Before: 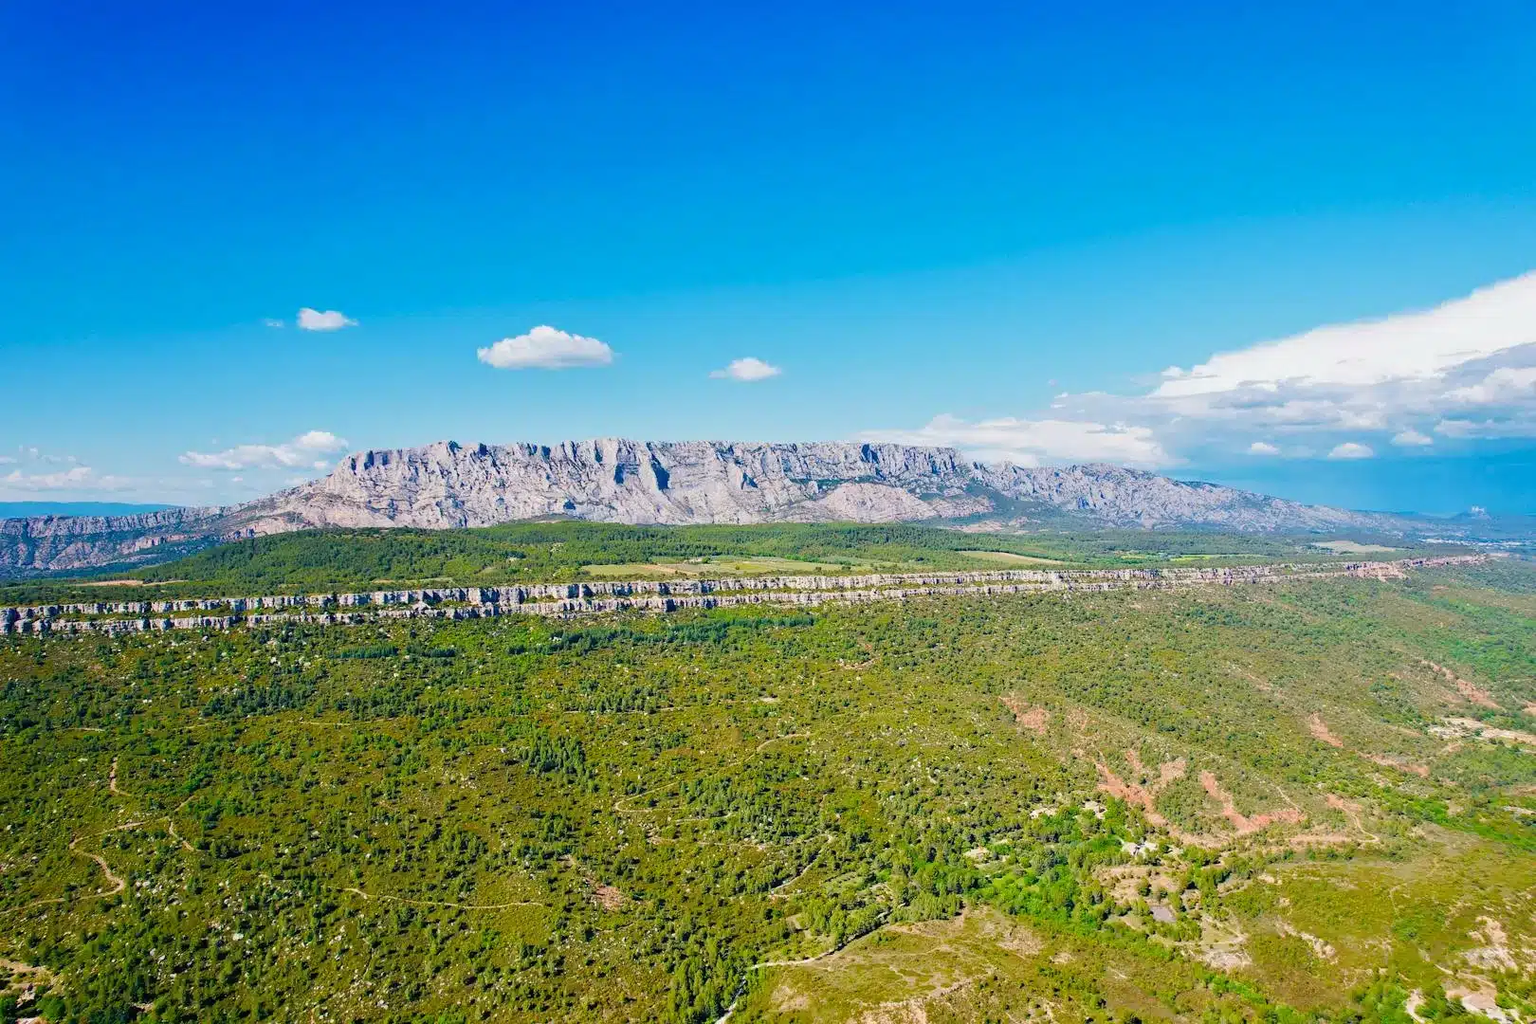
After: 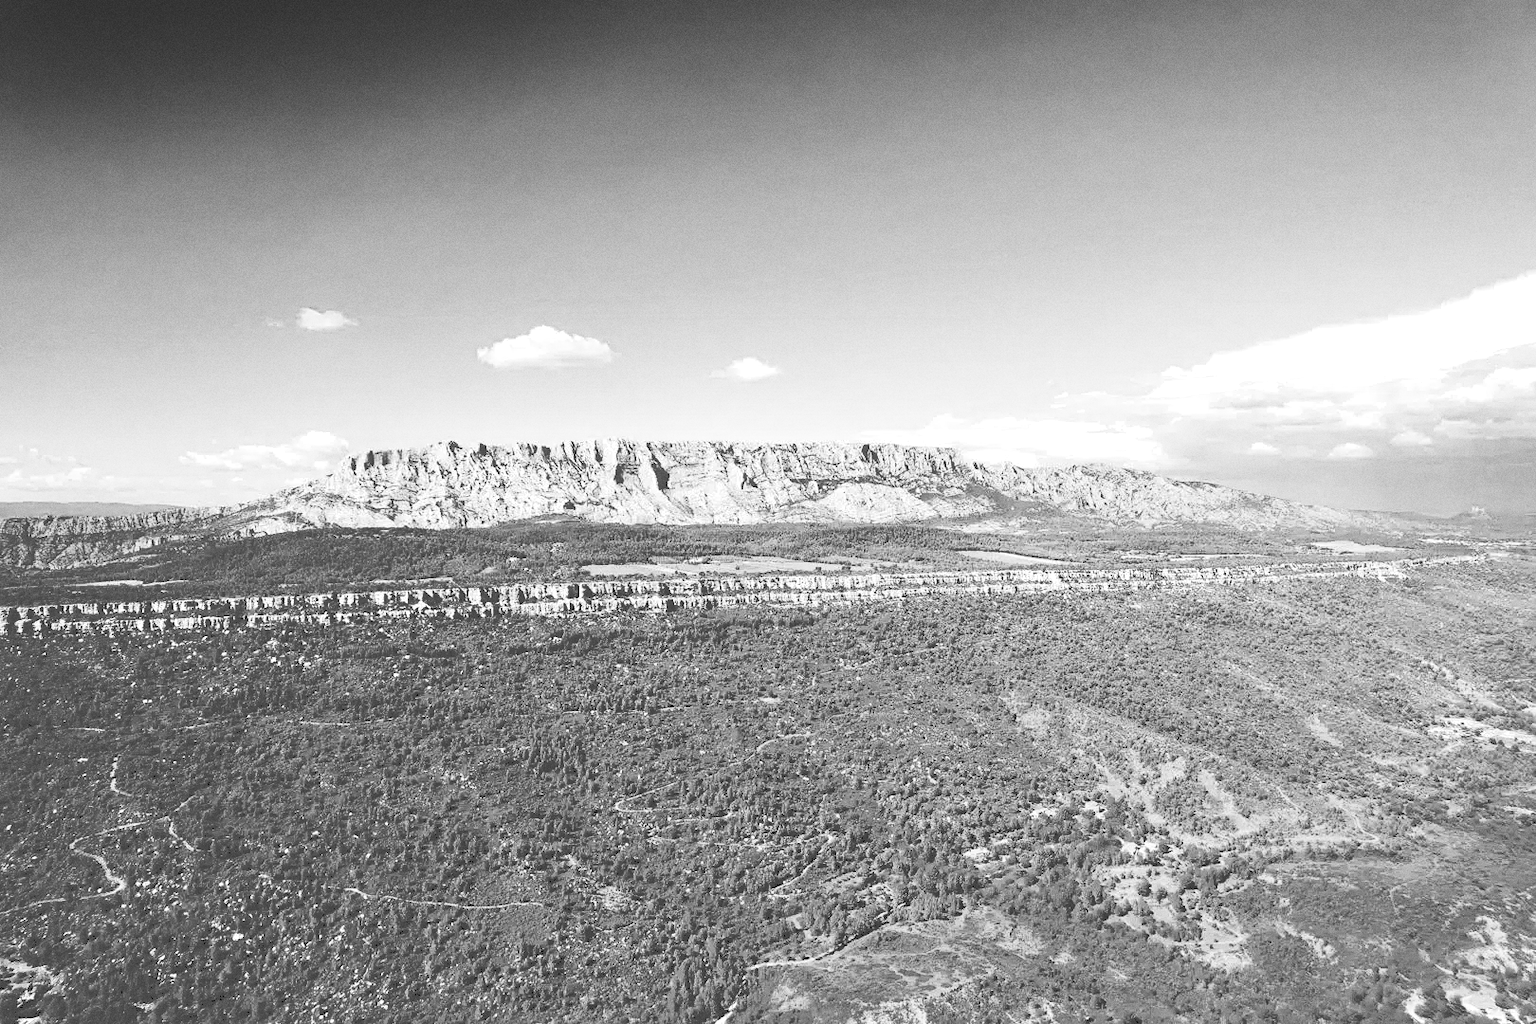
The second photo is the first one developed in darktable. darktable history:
tone equalizer: -8 EV -0.75 EV, -7 EV -0.7 EV, -6 EV -0.6 EV, -5 EV -0.4 EV, -3 EV 0.4 EV, -2 EV 0.6 EV, -1 EV 0.7 EV, +0 EV 0.75 EV, edges refinement/feathering 500, mask exposure compensation -1.57 EV, preserve details no
grain: coarseness 0.09 ISO
tone curve: curves: ch0 [(0, 0) (0.003, 0.319) (0.011, 0.319) (0.025, 0.323) (0.044, 0.323) (0.069, 0.327) (0.1, 0.33) (0.136, 0.338) (0.177, 0.348) (0.224, 0.361) (0.277, 0.374) (0.335, 0.398) (0.399, 0.444) (0.468, 0.516) (0.543, 0.595) (0.623, 0.694) (0.709, 0.793) (0.801, 0.883) (0.898, 0.942) (1, 1)], preserve colors none
monochrome: a -11.7, b 1.62, size 0.5, highlights 0.38
